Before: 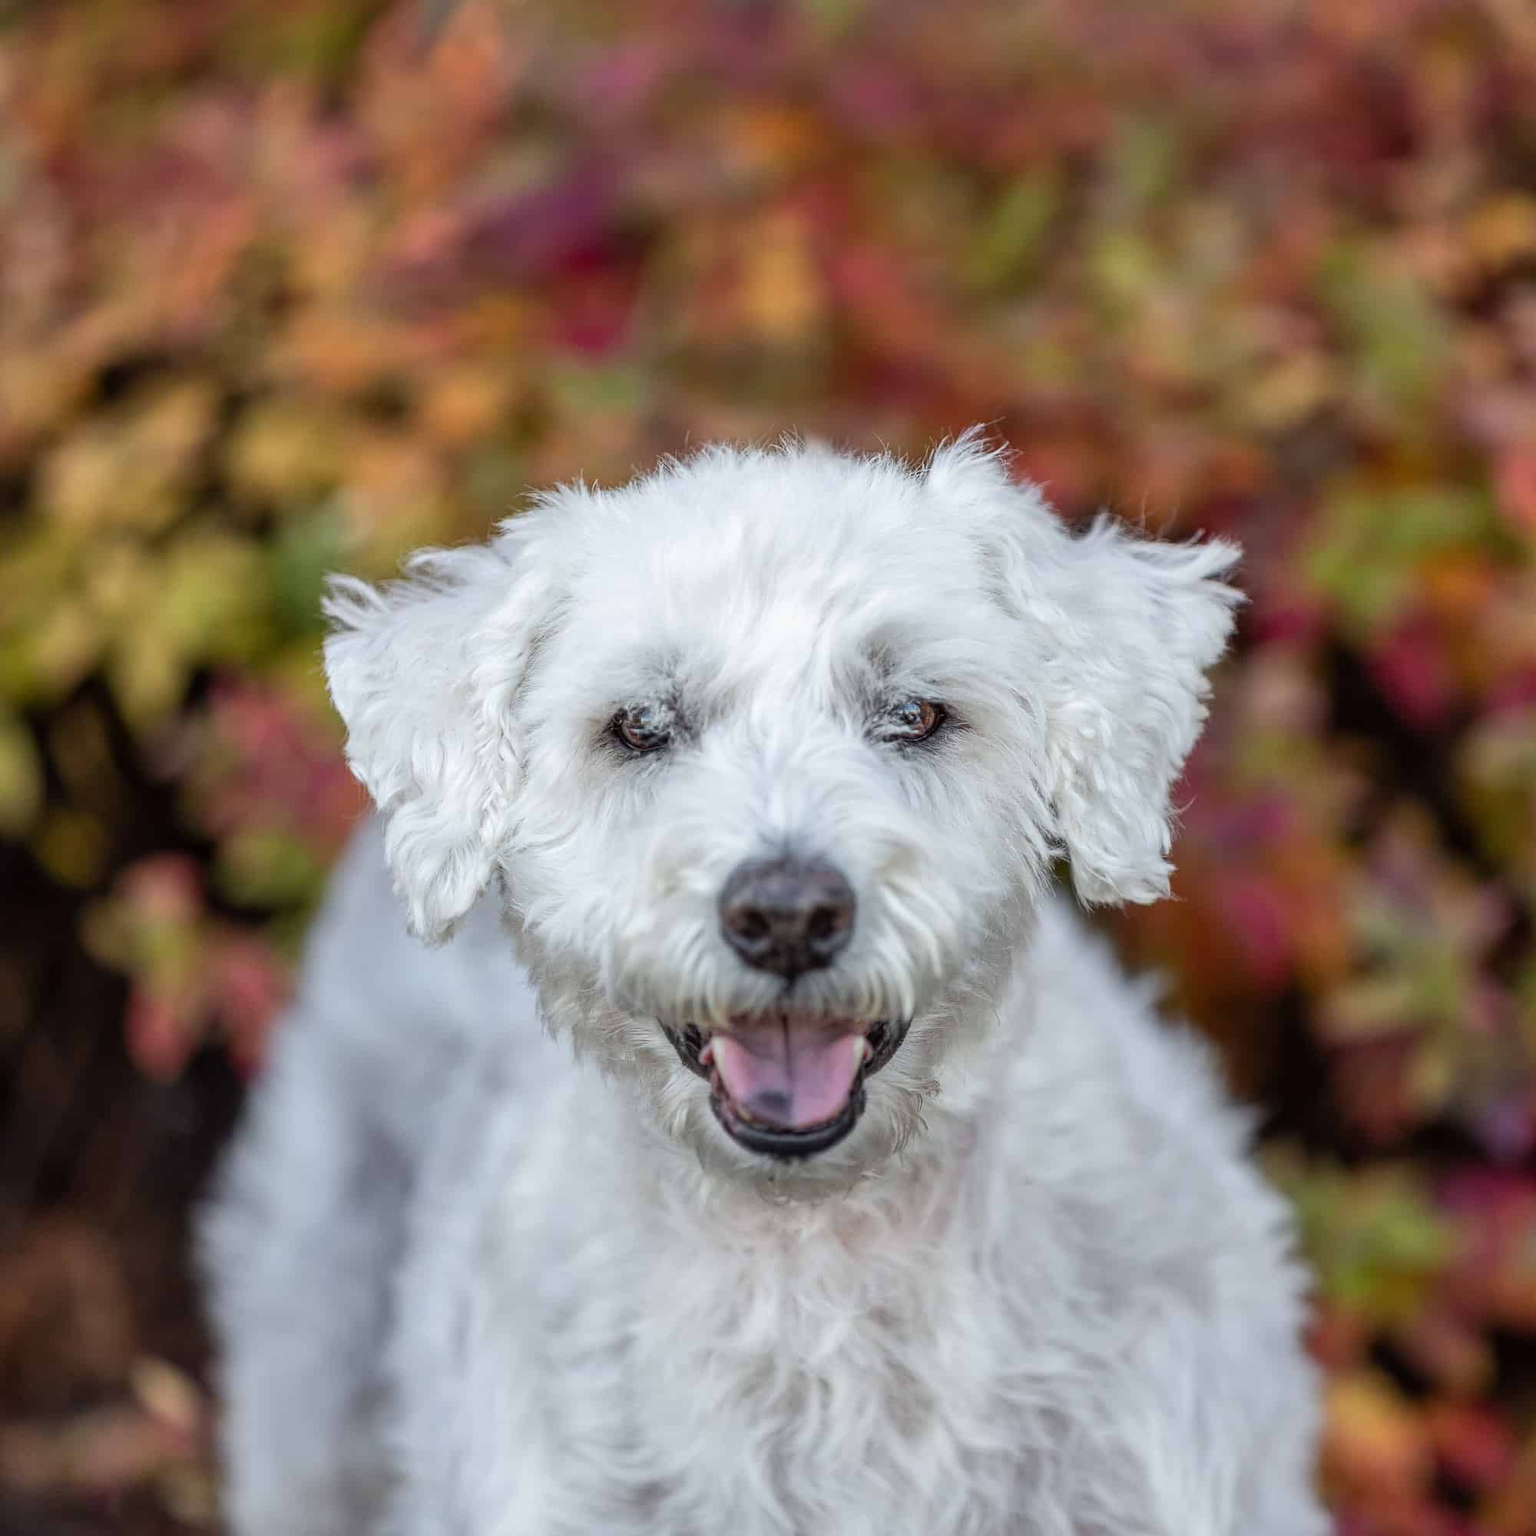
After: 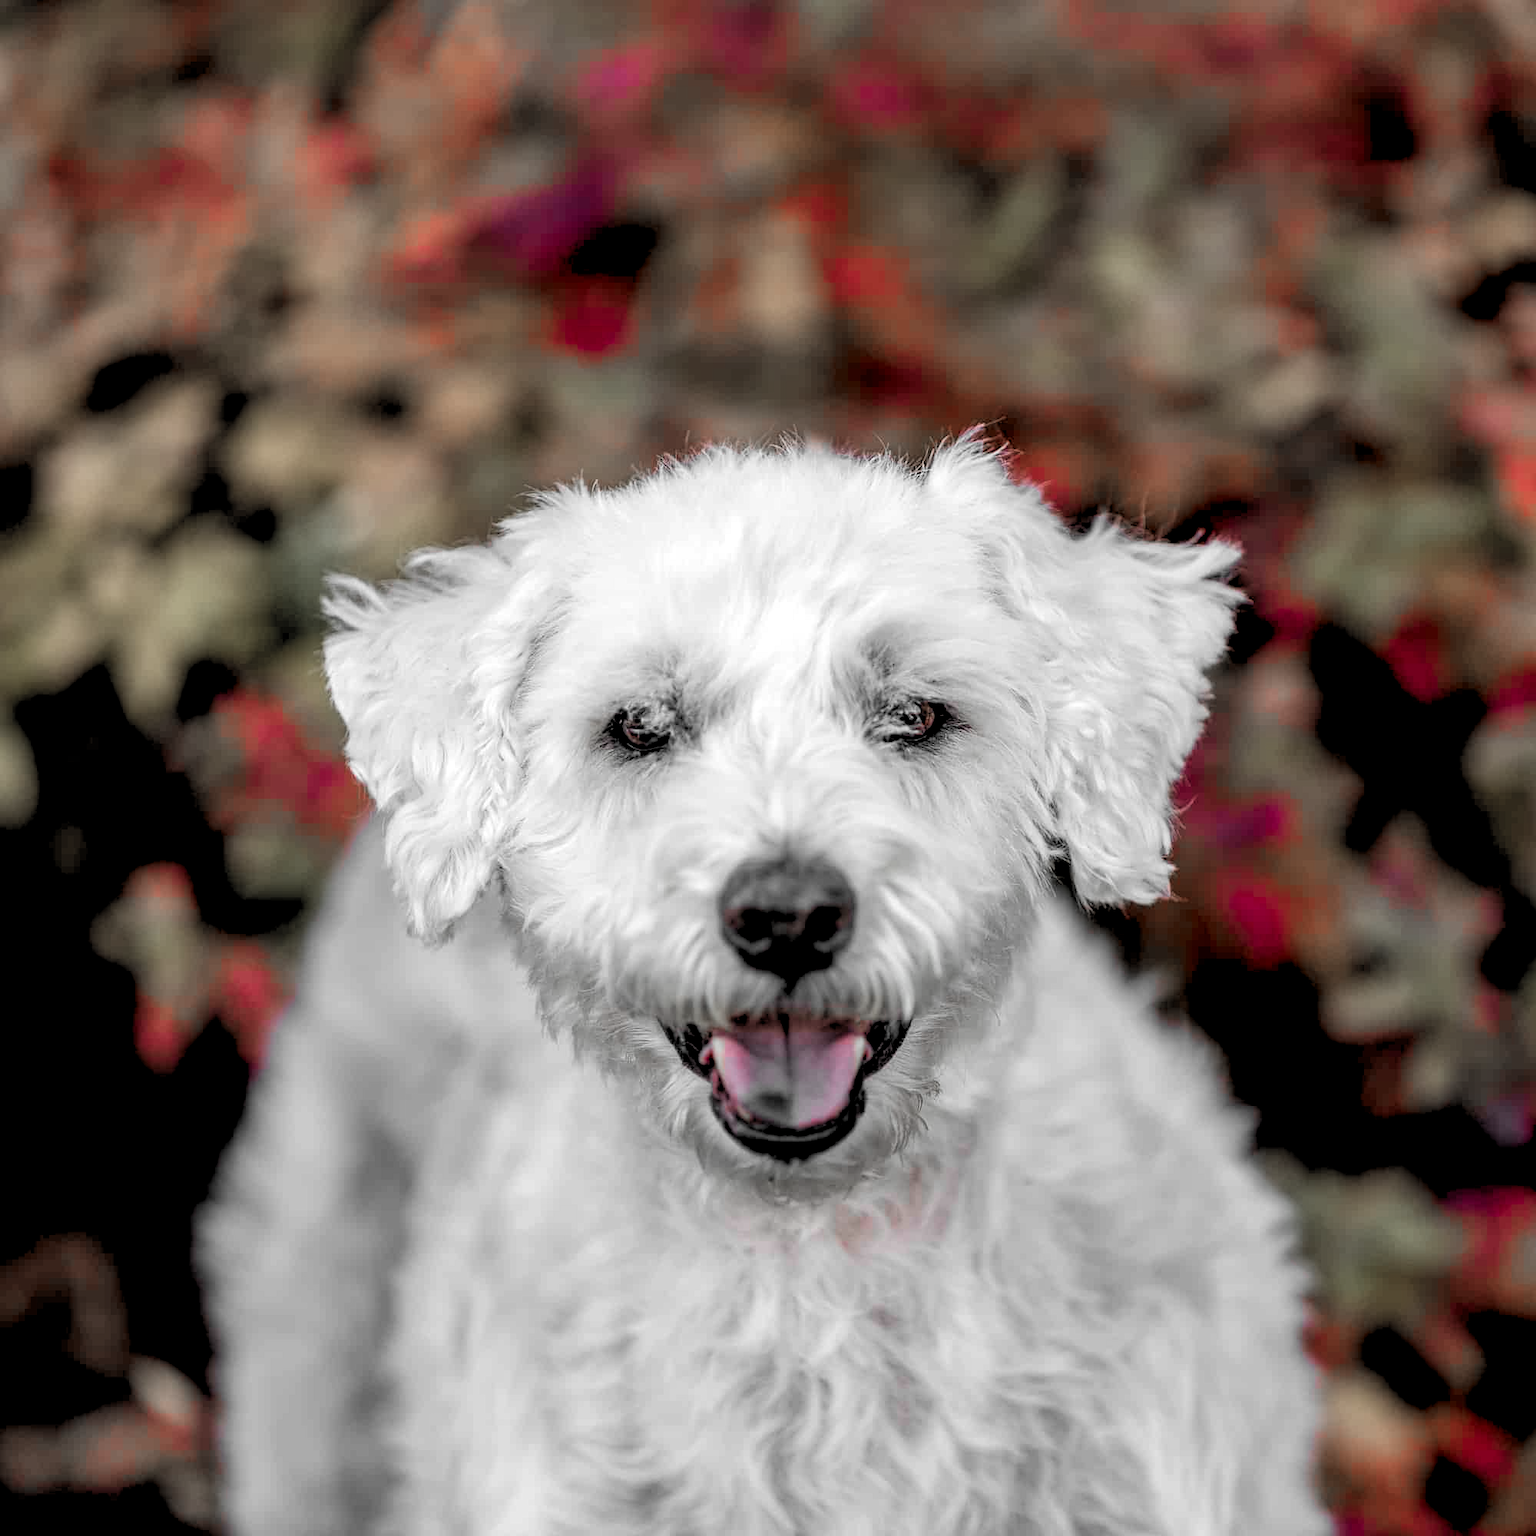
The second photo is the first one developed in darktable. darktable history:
color zones: curves: ch1 [(0, 0.831) (0.08, 0.771) (0.157, 0.268) (0.241, 0.207) (0.562, -0.005) (0.714, -0.013) (0.876, 0.01) (1, 0.831)]
rgb levels: levels [[0.034, 0.472, 0.904], [0, 0.5, 1], [0, 0.5, 1]]
